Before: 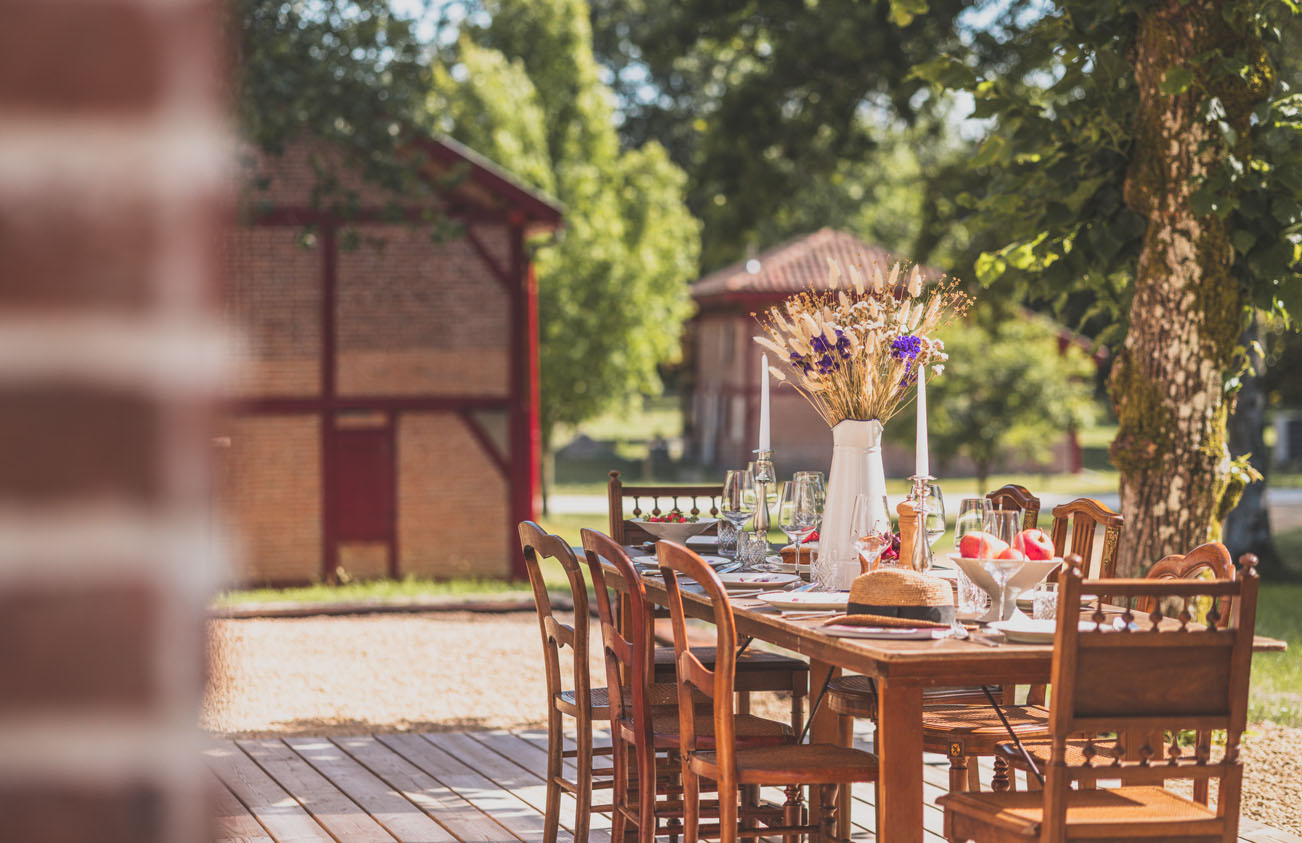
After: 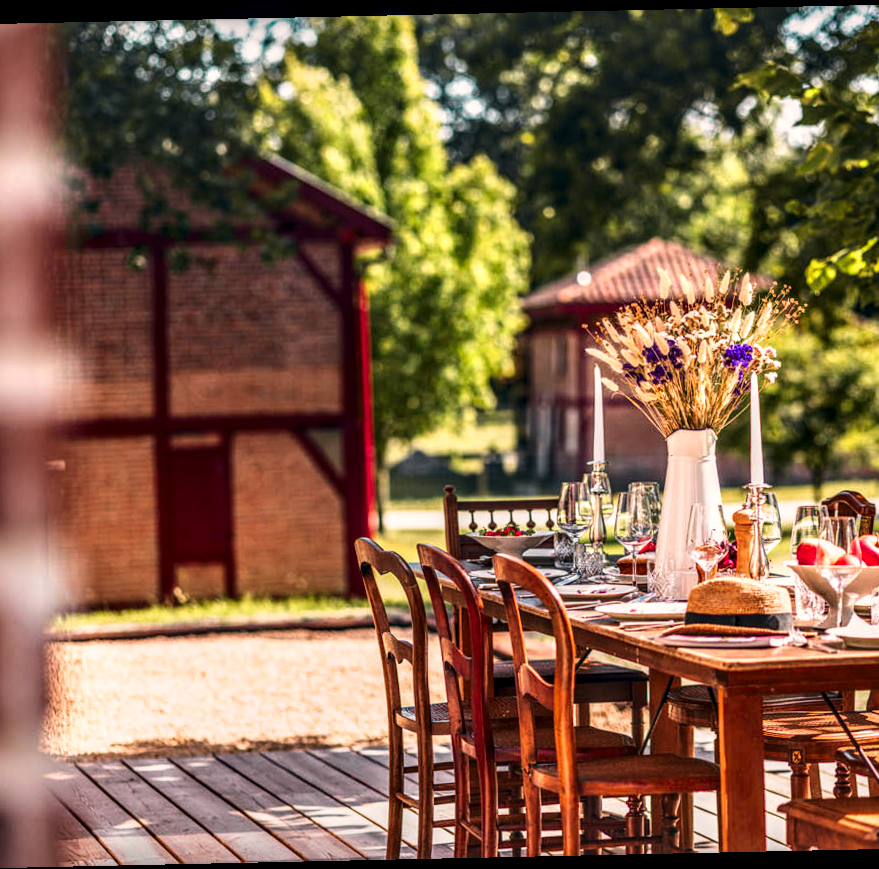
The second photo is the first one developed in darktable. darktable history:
crop and rotate: left 13.342%, right 19.991%
contrast brightness saturation: contrast 0.07, brightness -0.14, saturation 0.11
local contrast: highlights 20%, shadows 70%, detail 170%
color correction: highlights a* 5.38, highlights b* 5.3, shadows a* -4.26, shadows b* -5.11
rotate and perspective: rotation -1.24°, automatic cropping off
tone curve: curves: ch0 [(0, 0.009) (0.037, 0.035) (0.131, 0.126) (0.275, 0.28) (0.476, 0.514) (0.617, 0.667) (0.704, 0.759) (0.813, 0.863) (0.911, 0.931) (0.997, 1)]; ch1 [(0, 0) (0.318, 0.271) (0.444, 0.438) (0.493, 0.496) (0.508, 0.5) (0.534, 0.535) (0.57, 0.582) (0.65, 0.664) (0.746, 0.764) (1, 1)]; ch2 [(0, 0) (0.246, 0.24) (0.36, 0.381) (0.415, 0.434) (0.476, 0.492) (0.502, 0.499) (0.522, 0.518) (0.533, 0.534) (0.586, 0.598) (0.634, 0.643) (0.706, 0.717) (0.853, 0.83) (1, 0.951)], color space Lab, independent channels, preserve colors none
